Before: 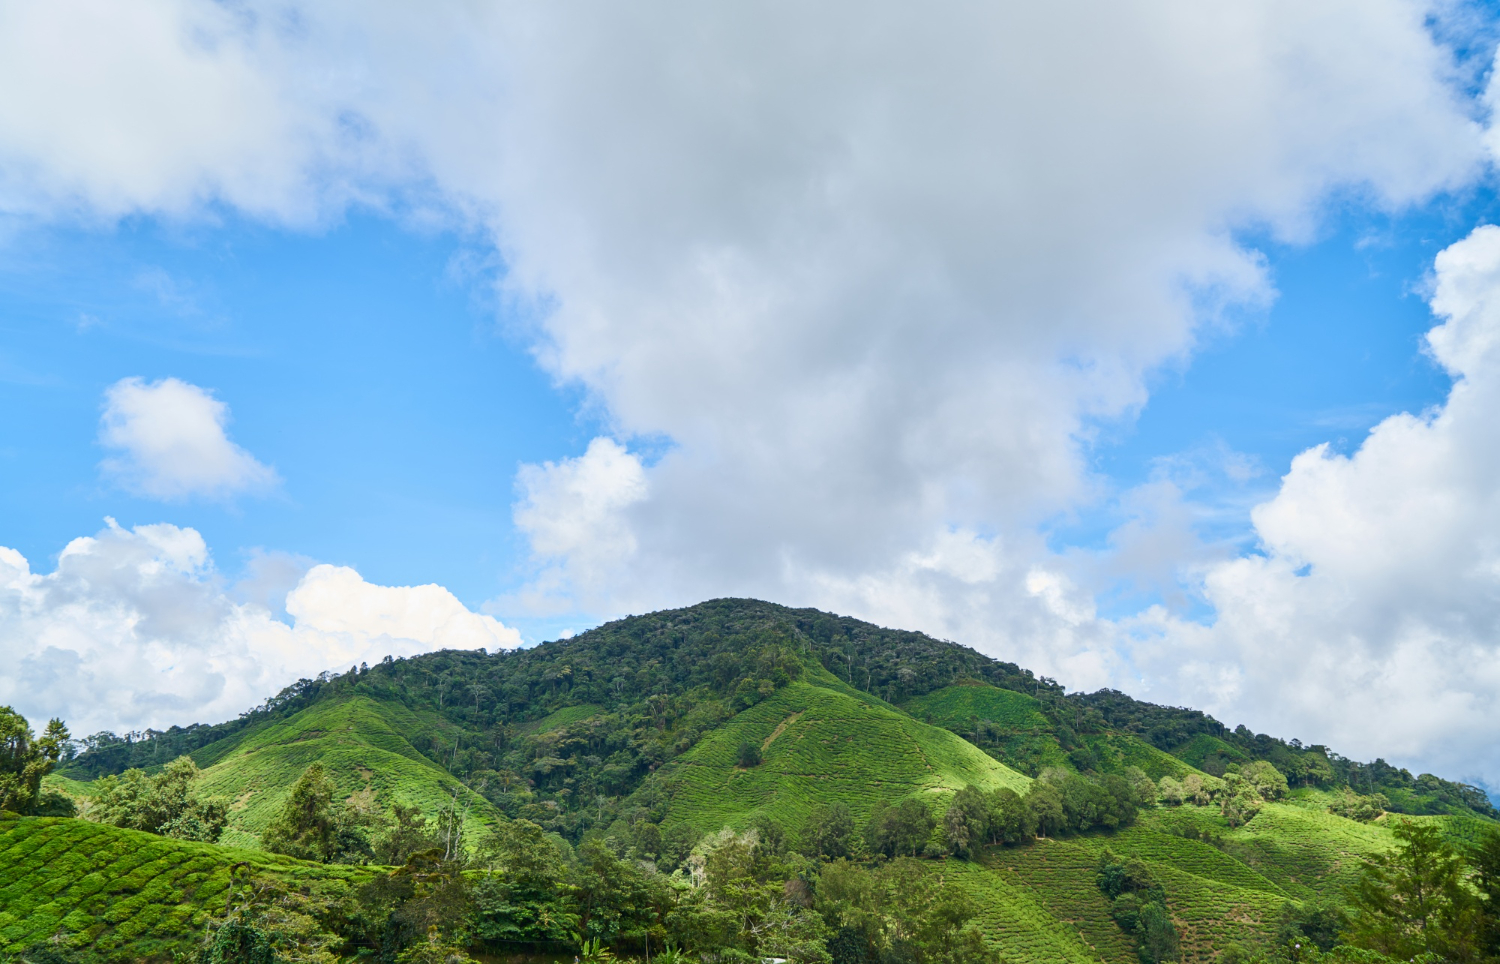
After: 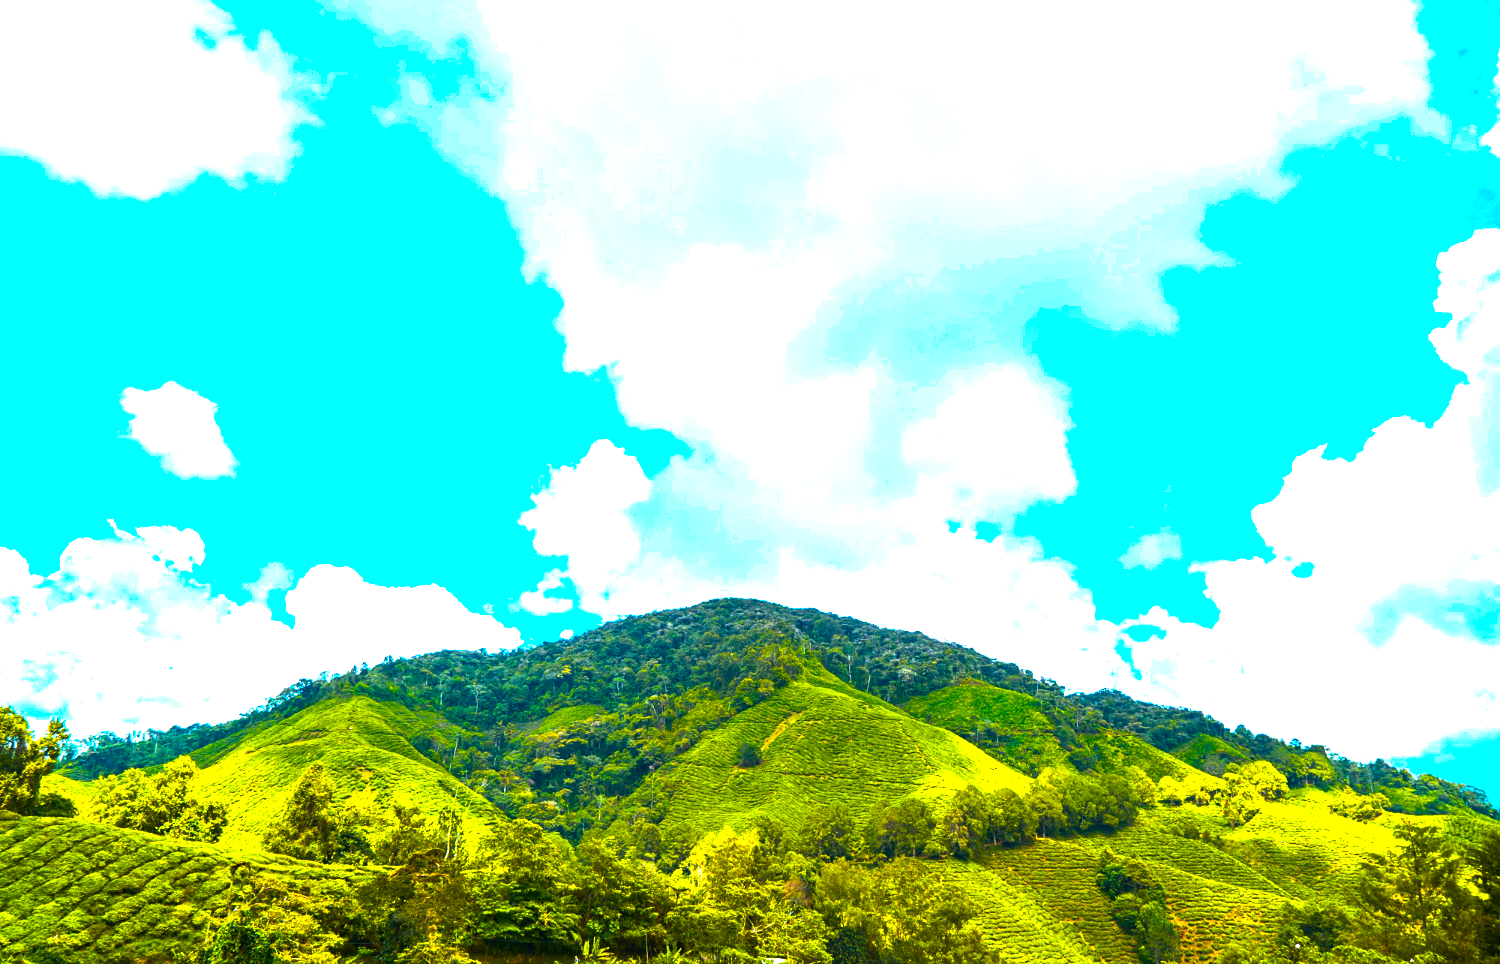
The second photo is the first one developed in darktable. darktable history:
exposure: exposure 0.485 EV, compensate highlight preservation false
color balance rgb: linear chroma grading › highlights 100%, linear chroma grading › global chroma 23.41%, perceptual saturation grading › global saturation 35.38%, hue shift -10.68°, perceptual brilliance grading › highlights 47.25%, perceptual brilliance grading › mid-tones 22.2%, perceptual brilliance grading › shadows -5.93%
